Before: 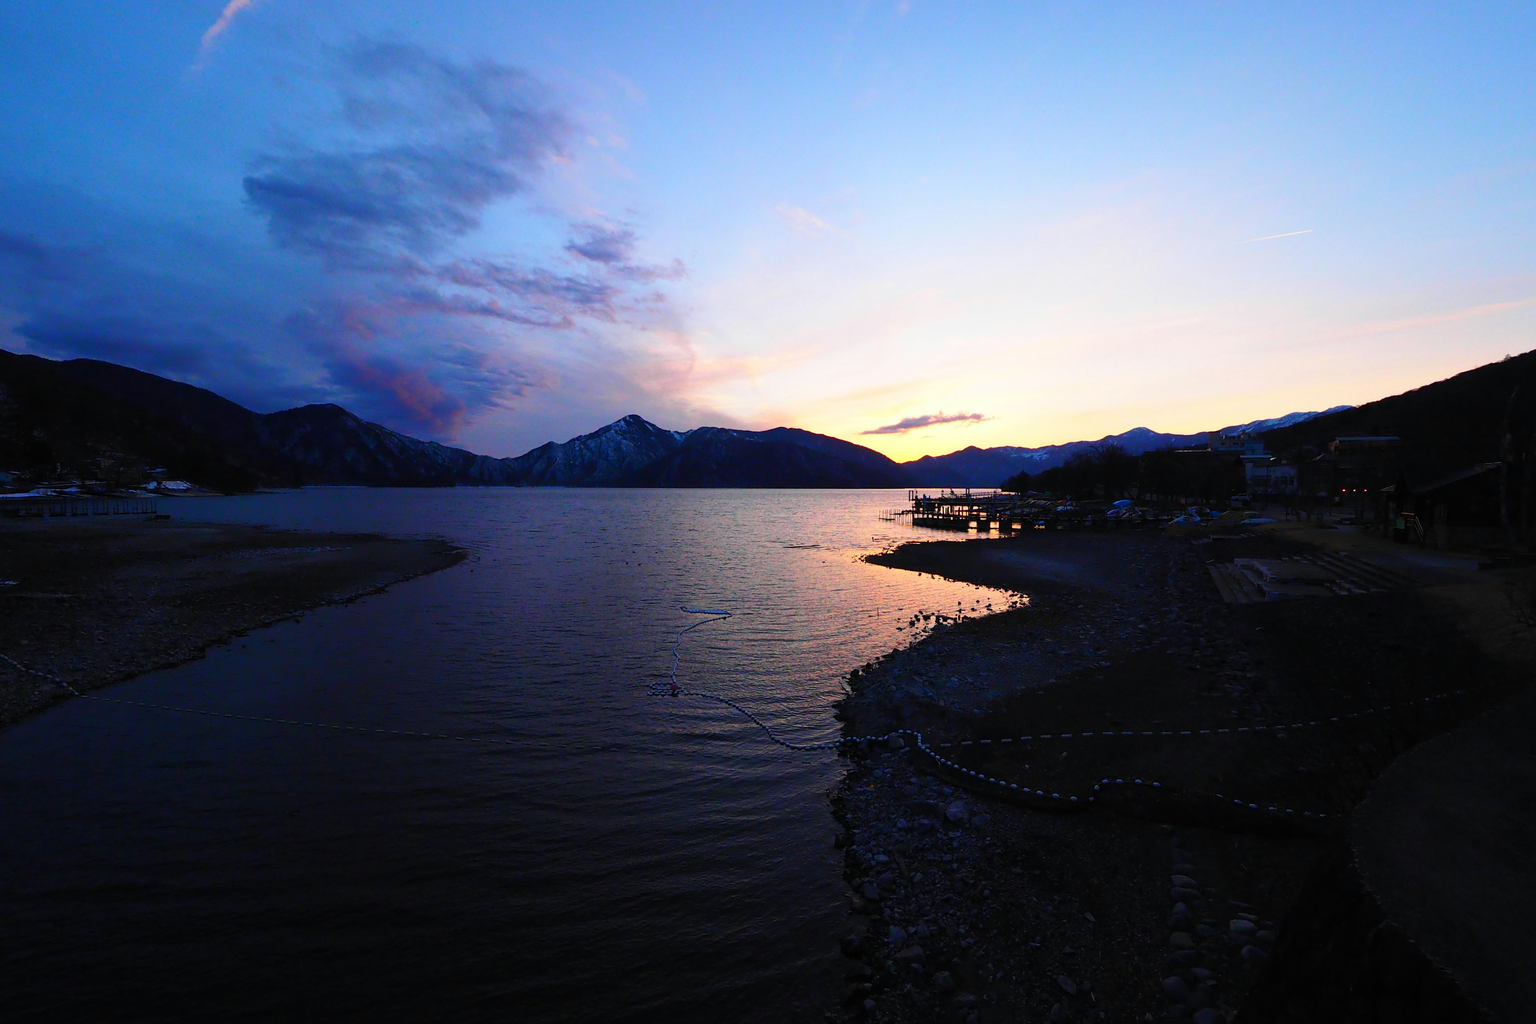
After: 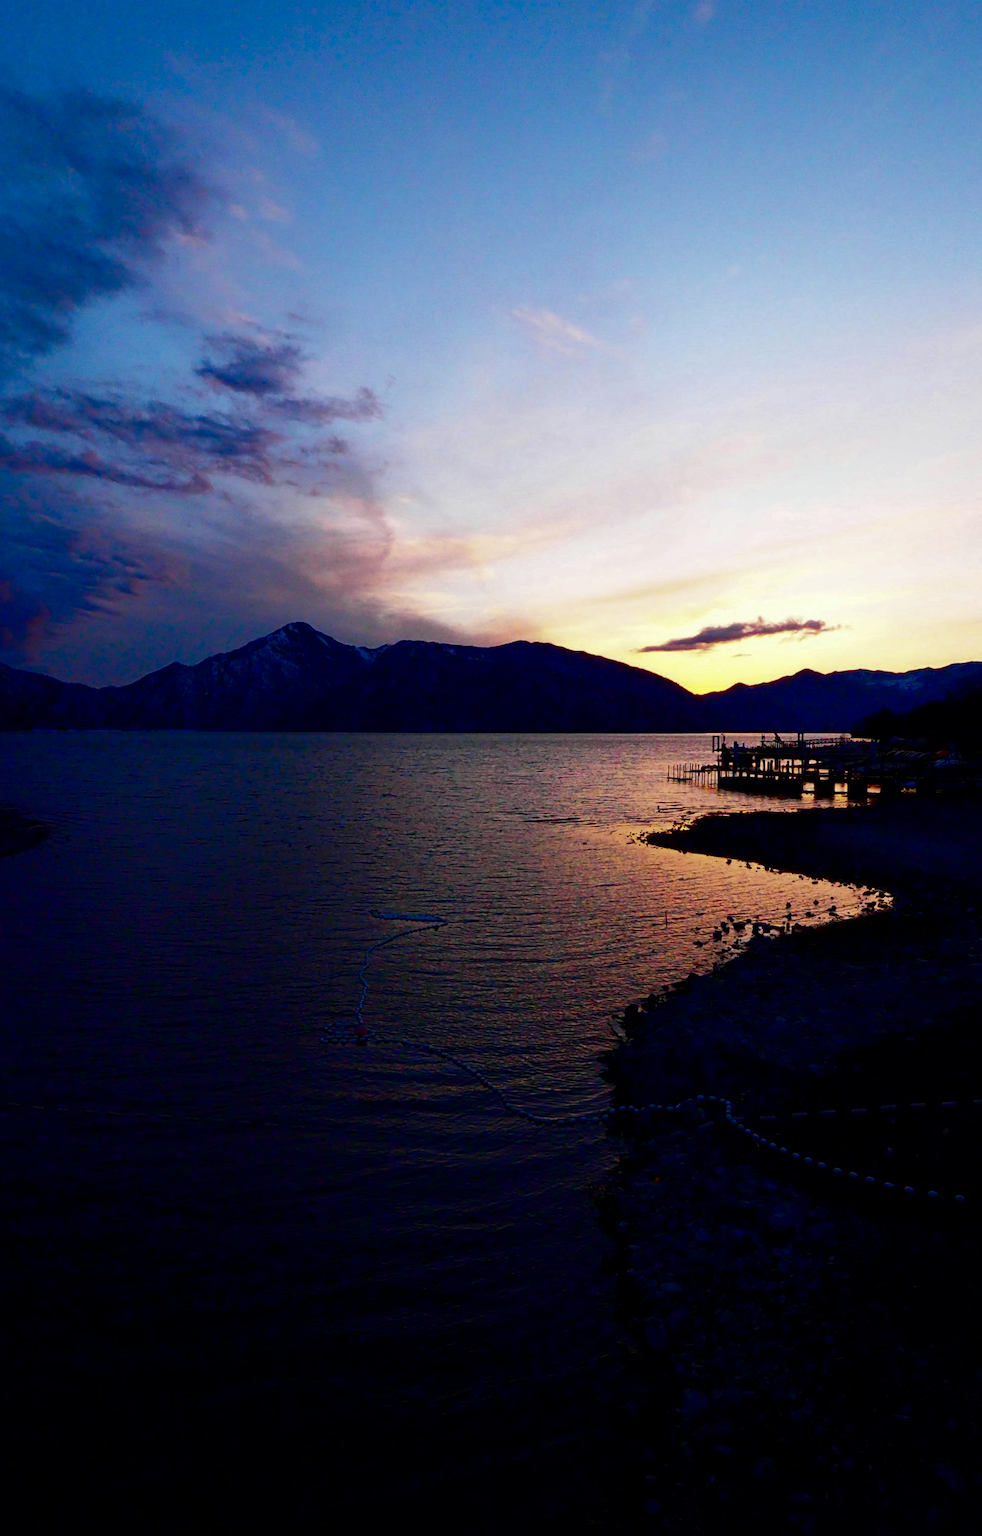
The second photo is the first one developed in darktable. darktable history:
contrast brightness saturation: brightness -0.512
crop: left 28.257%, right 29.092%
haze removal: compatibility mode true, adaptive false
